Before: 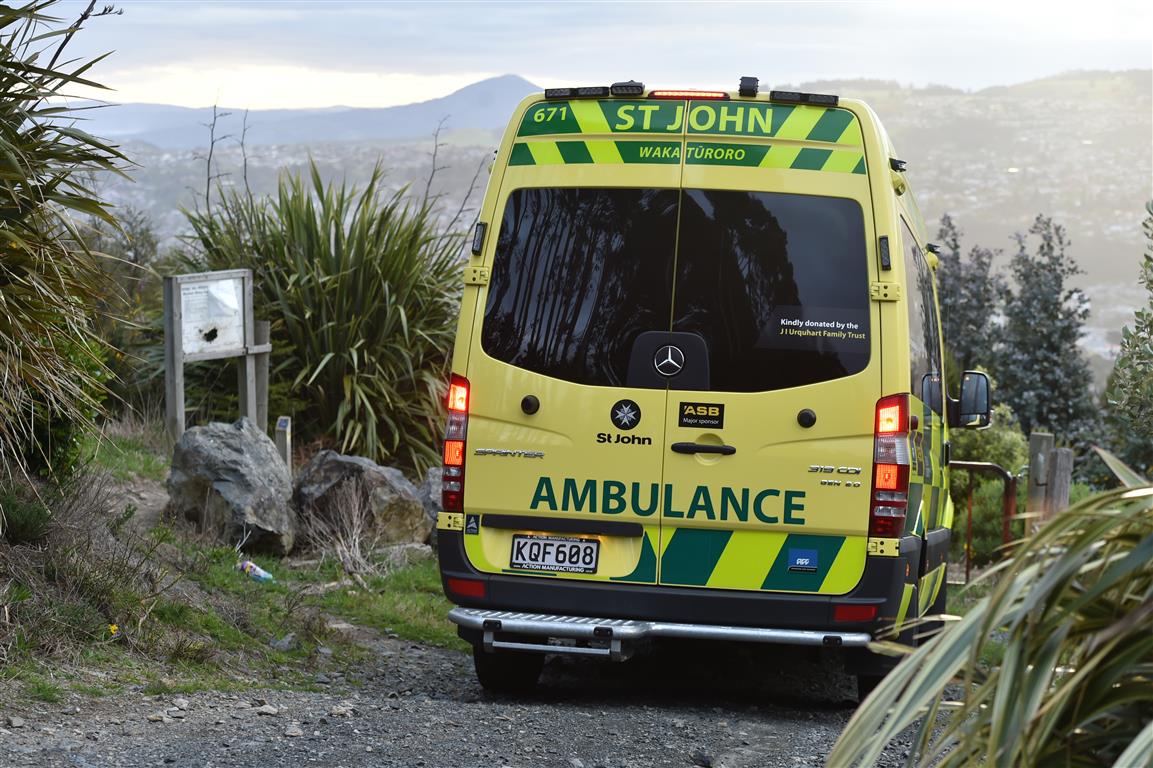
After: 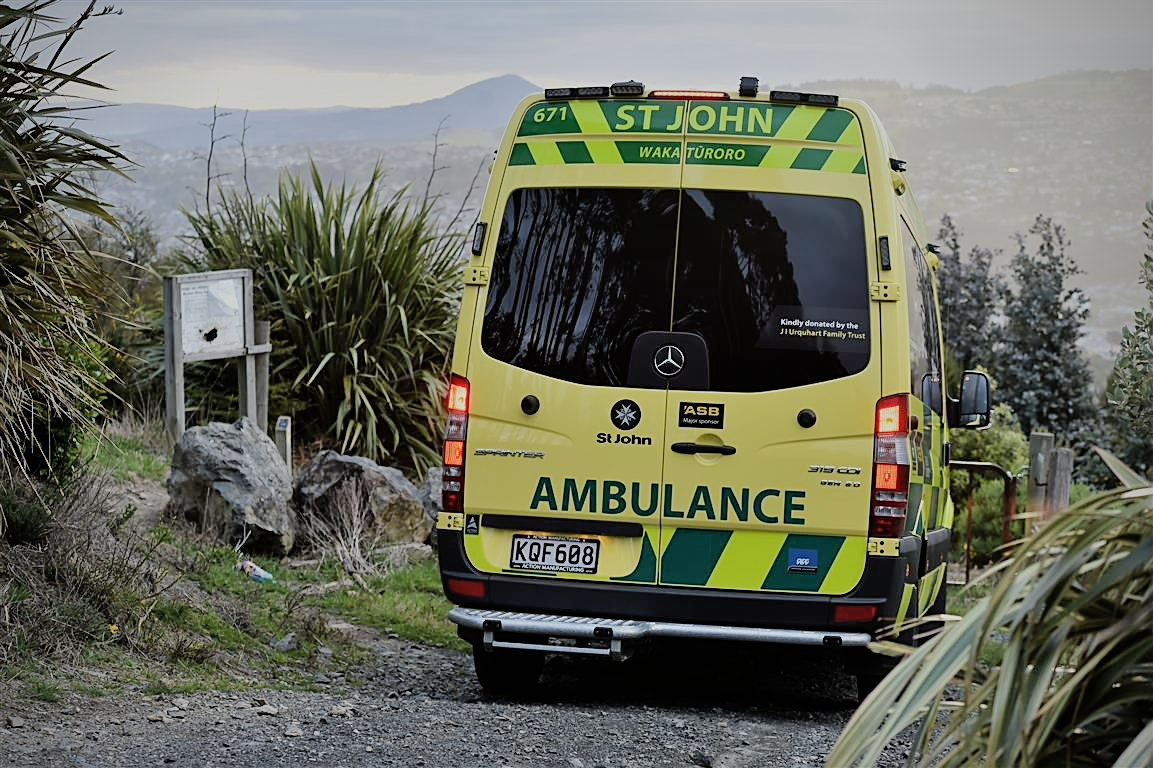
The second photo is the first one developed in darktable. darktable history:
vignetting: unbound false
sharpen: on, module defaults
shadows and highlights: shadows 52.88, soften with gaussian
filmic rgb: black relative exposure -7.11 EV, white relative exposure 5.36 EV, hardness 3.02
